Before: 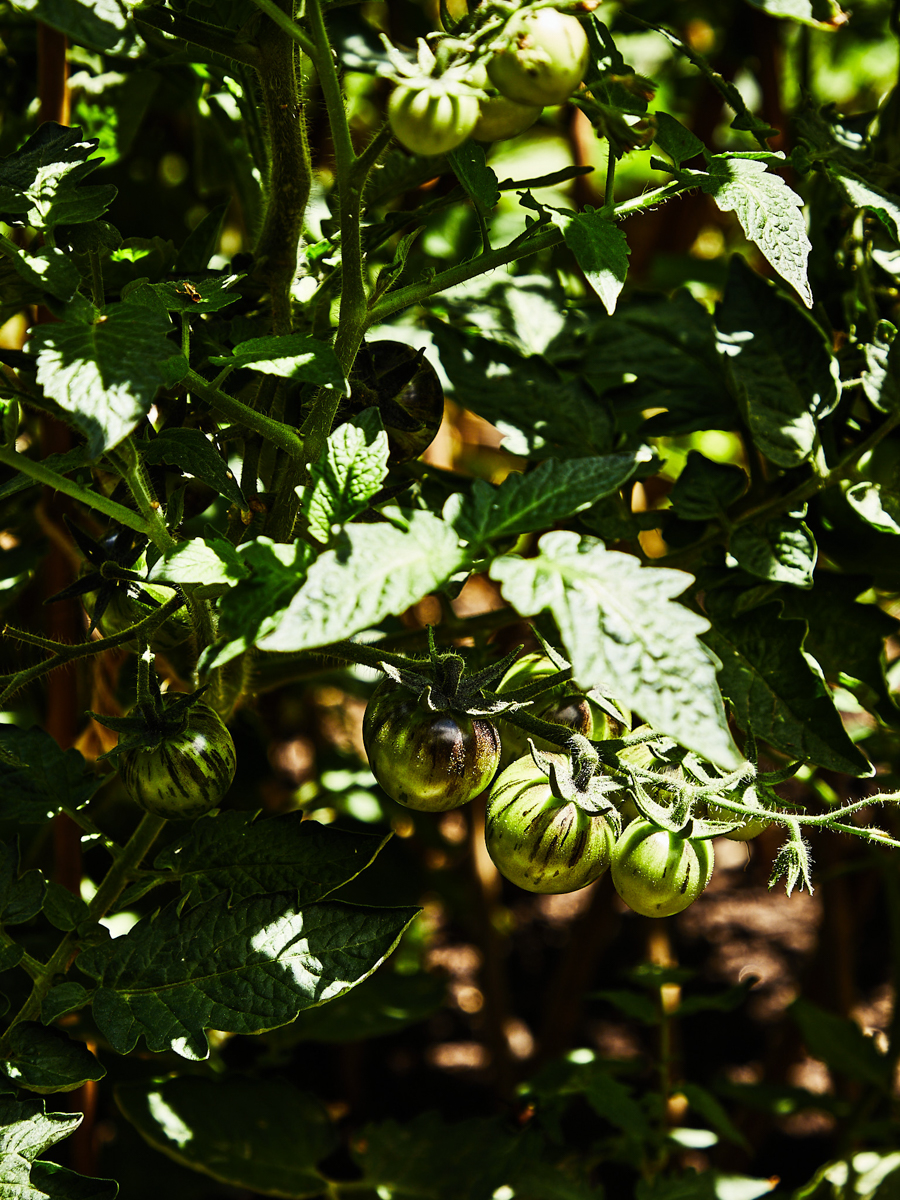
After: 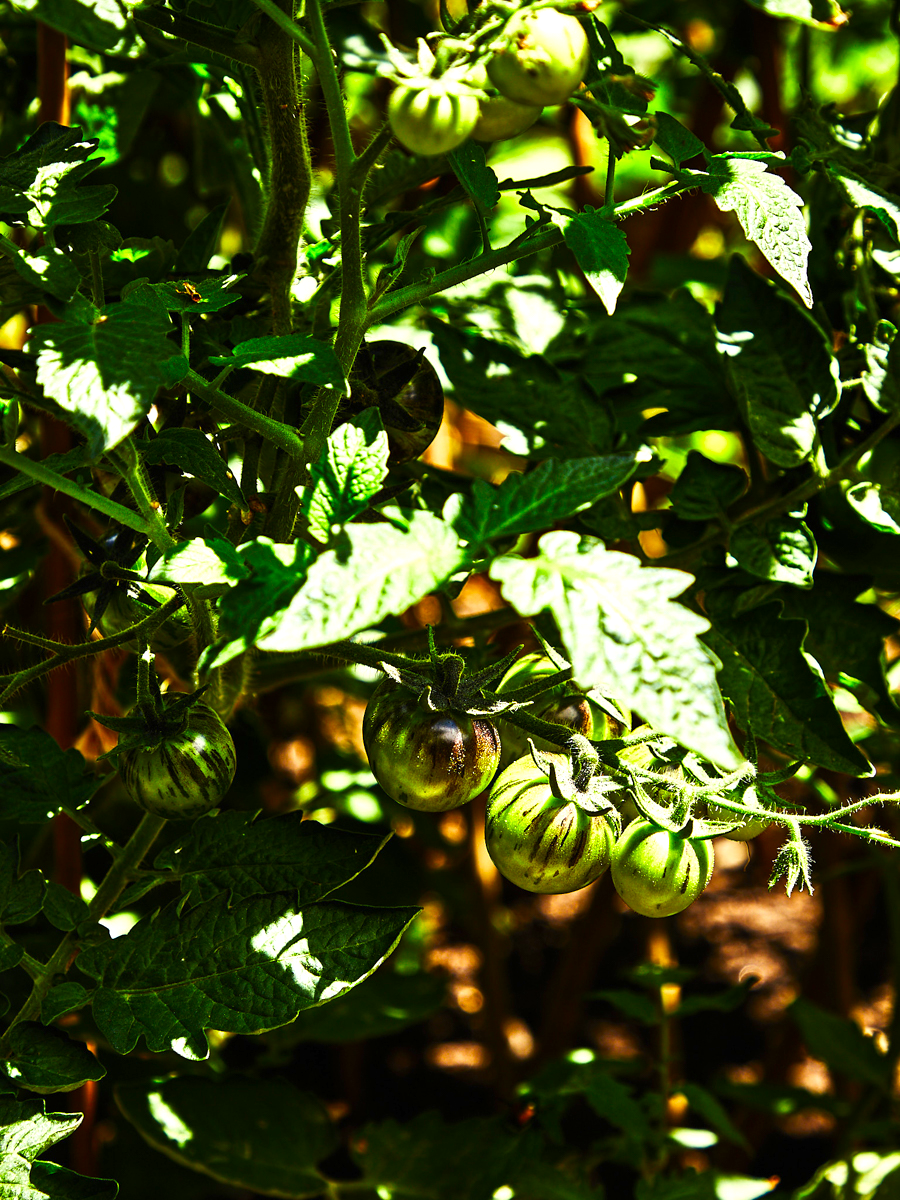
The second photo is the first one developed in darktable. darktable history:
contrast brightness saturation: saturation 0.481
exposure: exposure 0.401 EV, compensate exposure bias true, compensate highlight preservation false
